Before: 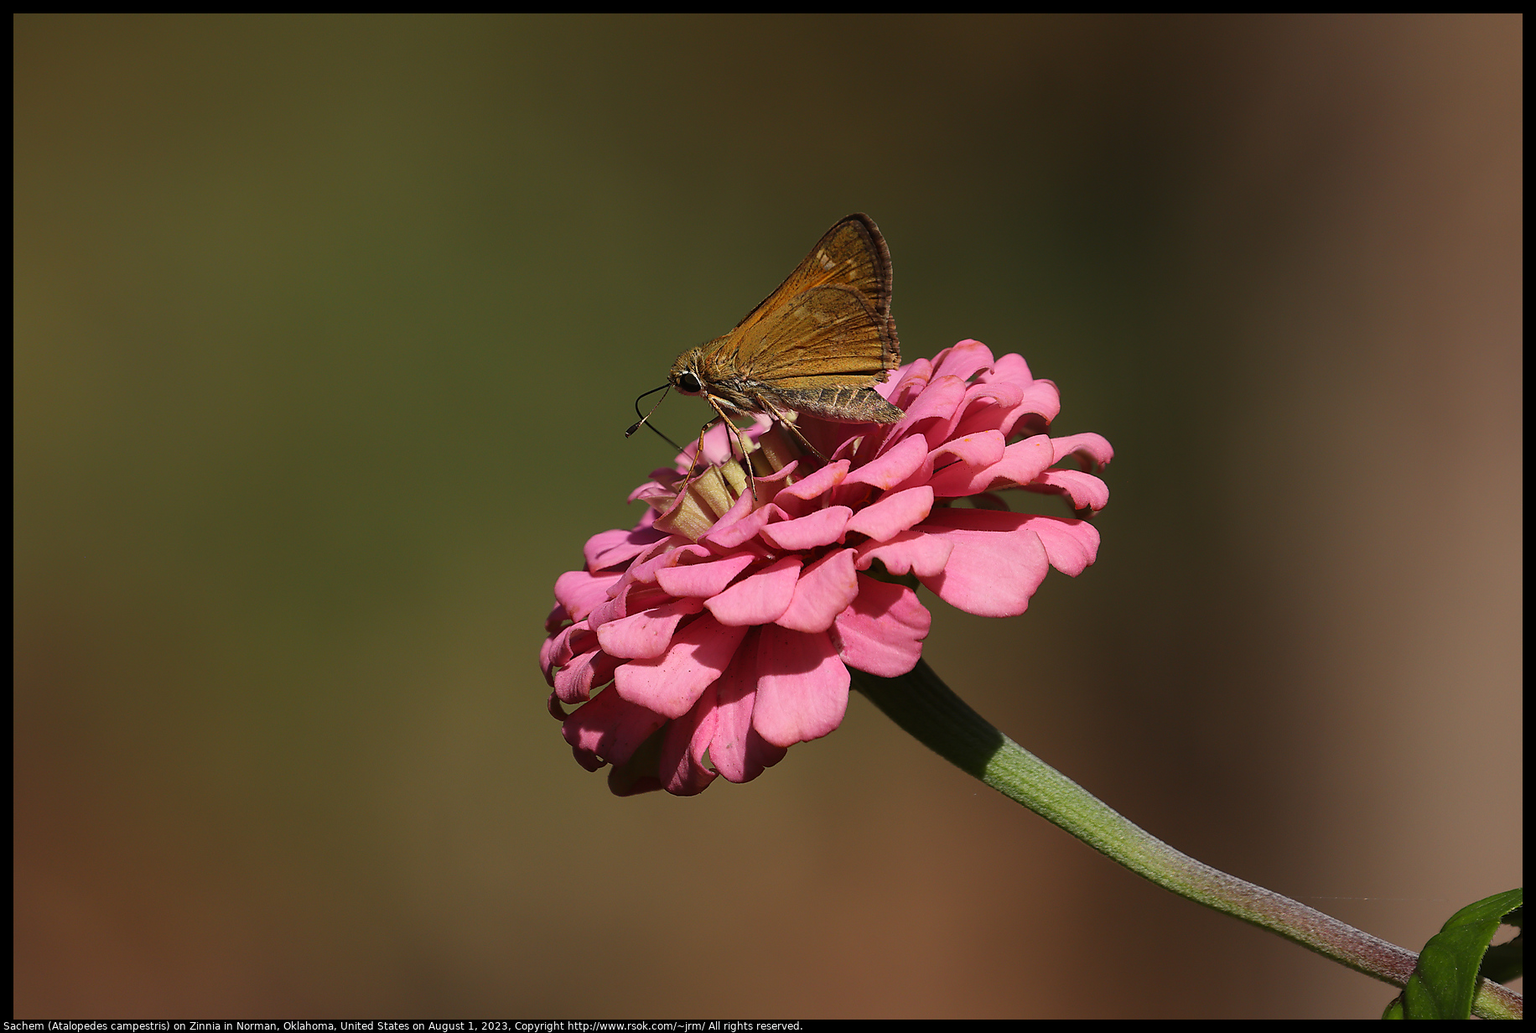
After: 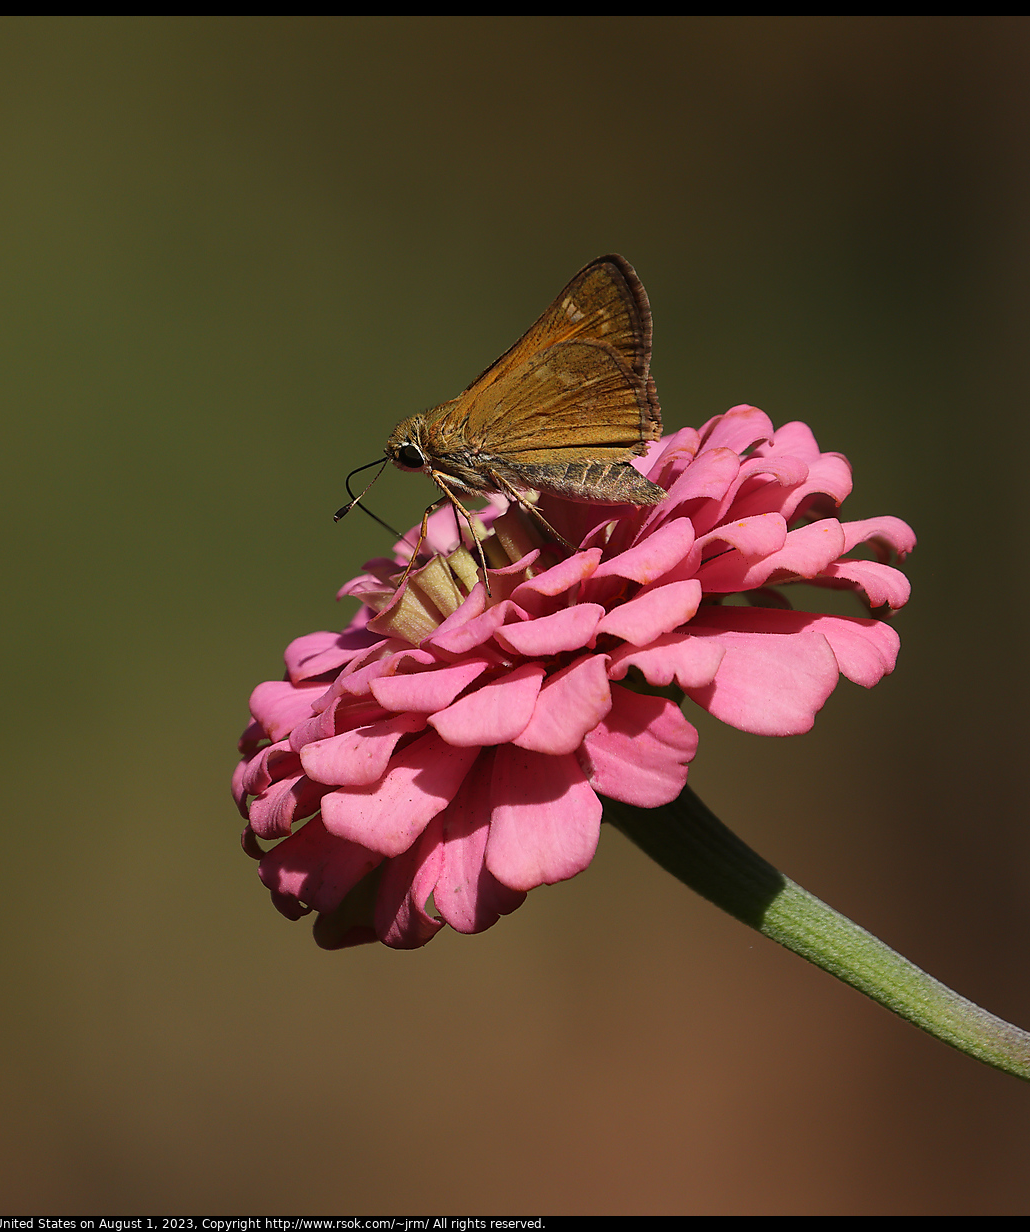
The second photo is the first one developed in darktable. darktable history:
crop and rotate: left 22.516%, right 21.234%
shadows and highlights: radius 331.84, shadows 53.55, highlights -100, compress 94.63%, highlights color adjustment 73.23%, soften with gaussian
